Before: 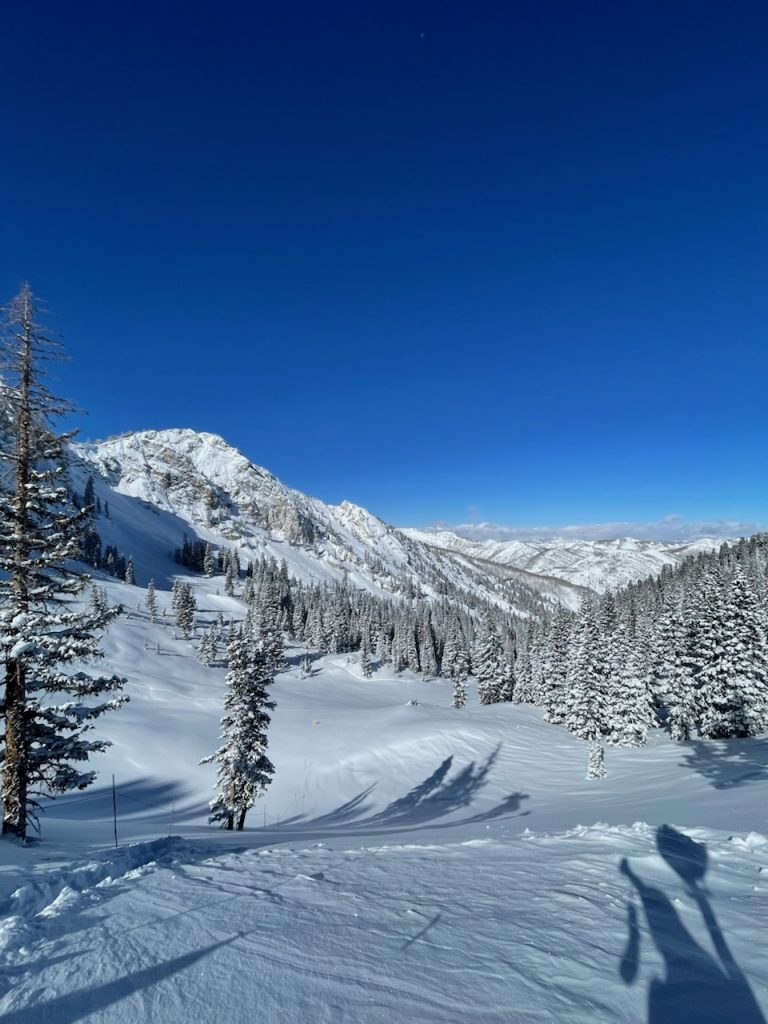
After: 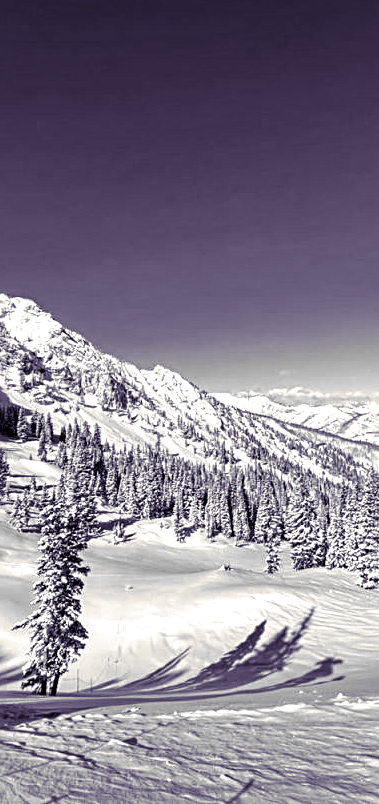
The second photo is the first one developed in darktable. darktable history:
sharpen: radius 2.767
crop and rotate: angle 0.02°, left 24.353%, top 13.219%, right 26.156%, bottom 8.224%
exposure: black level correction 0, exposure 0.7 EV, compensate exposure bias true, compensate highlight preservation false
local contrast: detail 150%
haze removal: compatibility mode true, adaptive false
monochrome: on, module defaults
color balance rgb: perceptual saturation grading › global saturation 20%, global vibrance 20%
split-toning: shadows › hue 255.6°, shadows › saturation 0.66, highlights › hue 43.2°, highlights › saturation 0.68, balance -50.1
